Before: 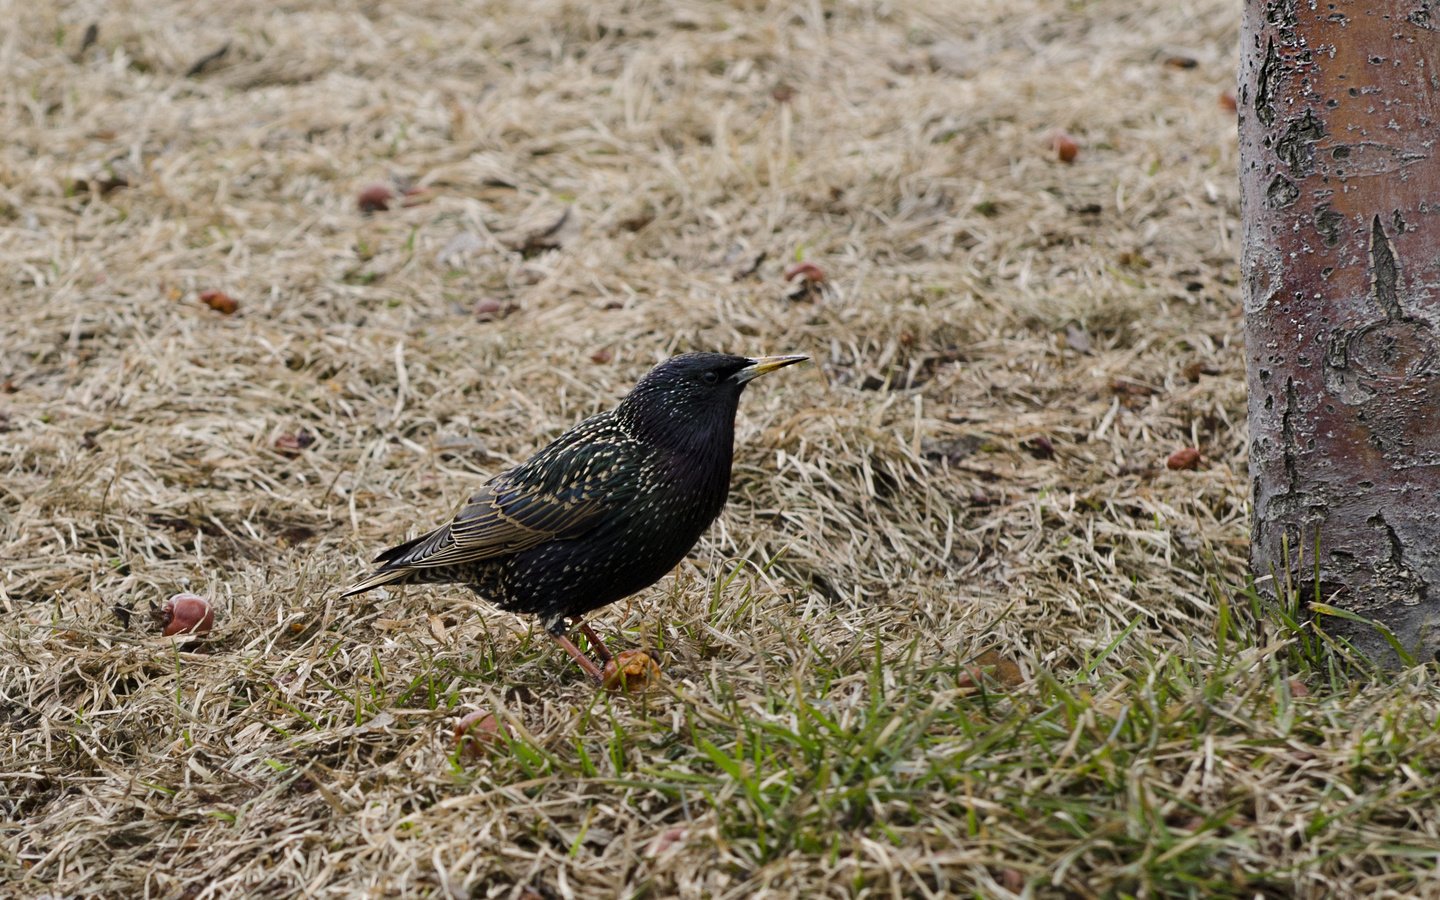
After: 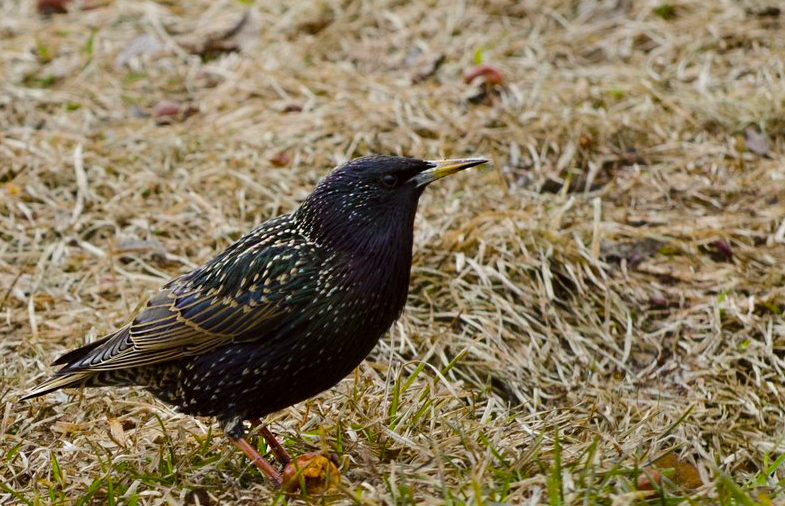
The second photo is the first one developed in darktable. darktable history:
color balance rgb: perceptual saturation grading › global saturation 42.551%, global vibrance 20%
color correction: highlights a* -3, highlights b* -2.6, shadows a* 2.19, shadows b* 2.73
crop and rotate: left 22.321%, top 21.99%, right 23.135%, bottom 21.683%
